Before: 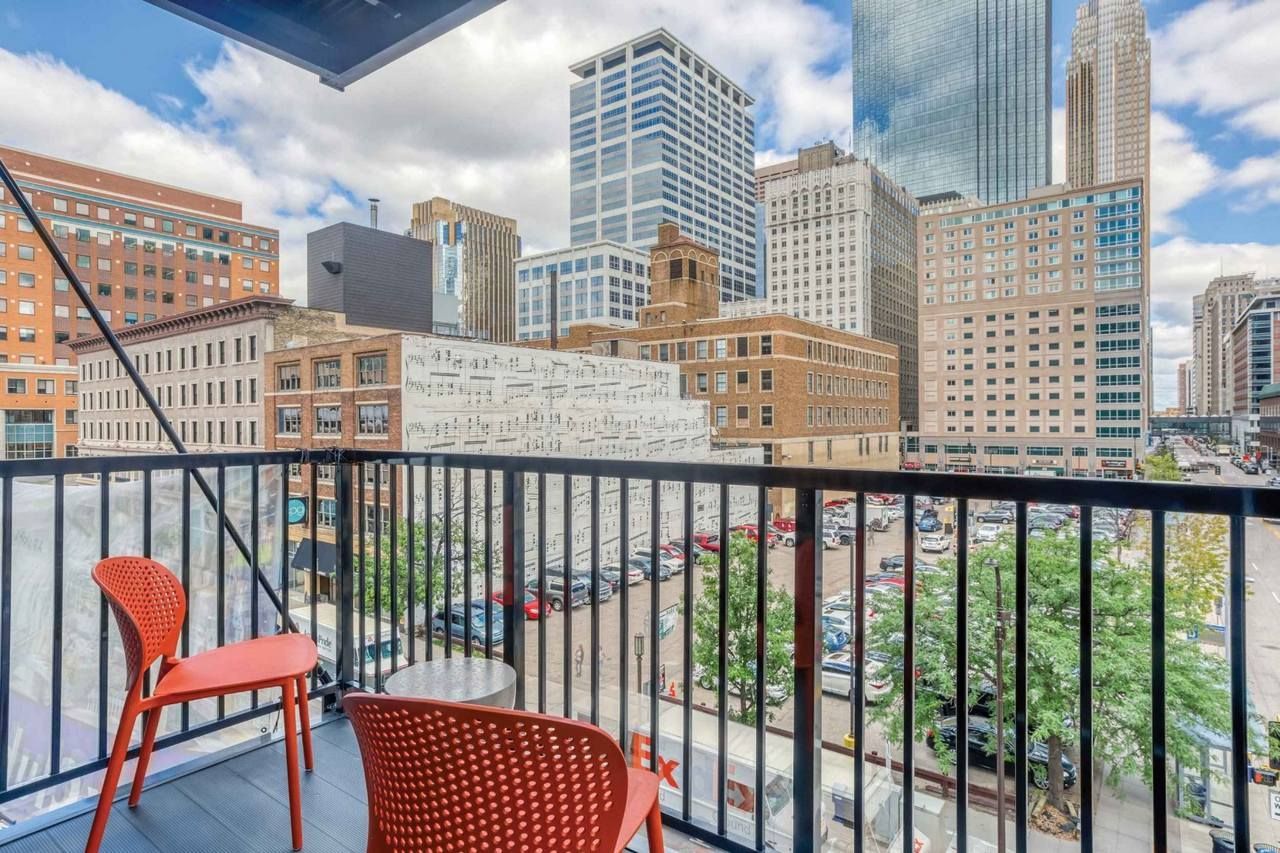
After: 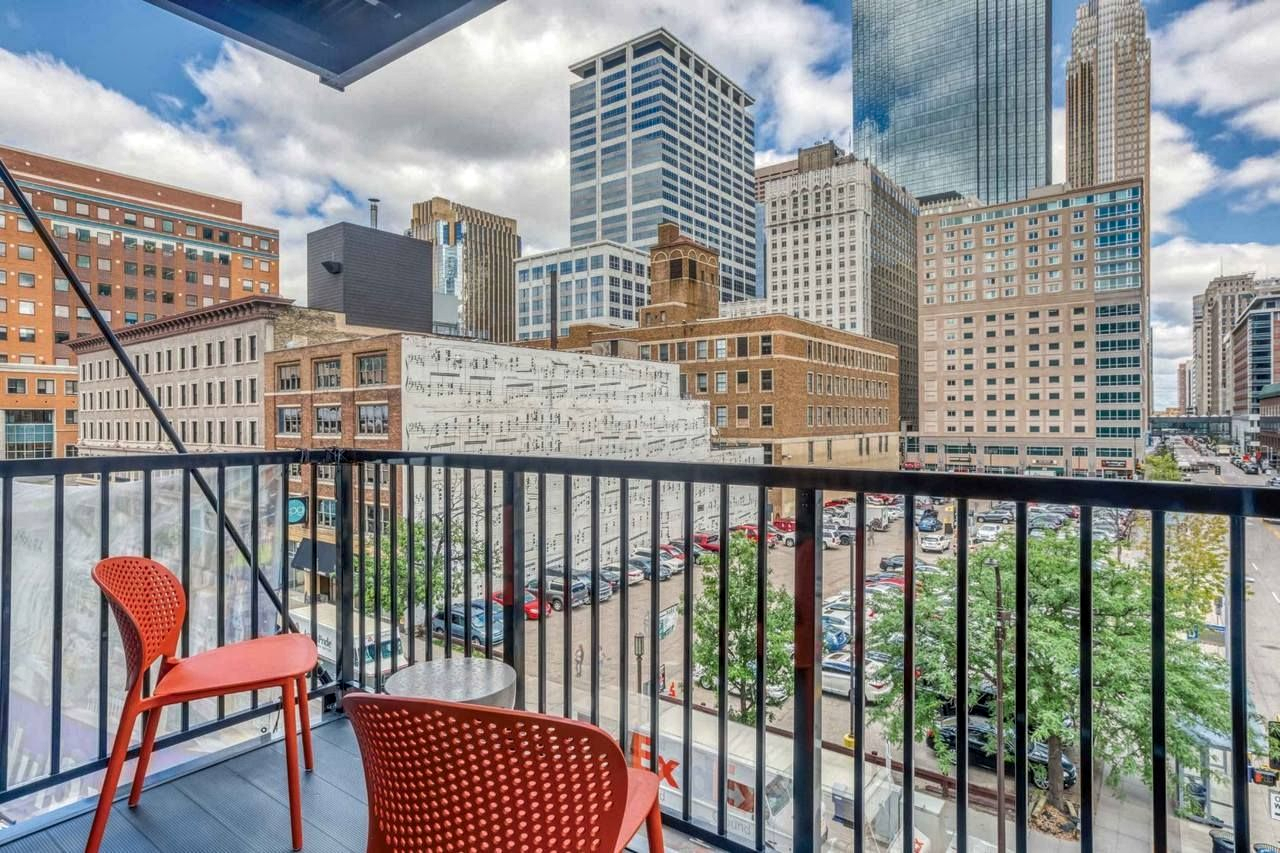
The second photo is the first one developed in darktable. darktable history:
shadows and highlights: shadows 43.49, white point adjustment -1.61, soften with gaussian
local contrast: on, module defaults
